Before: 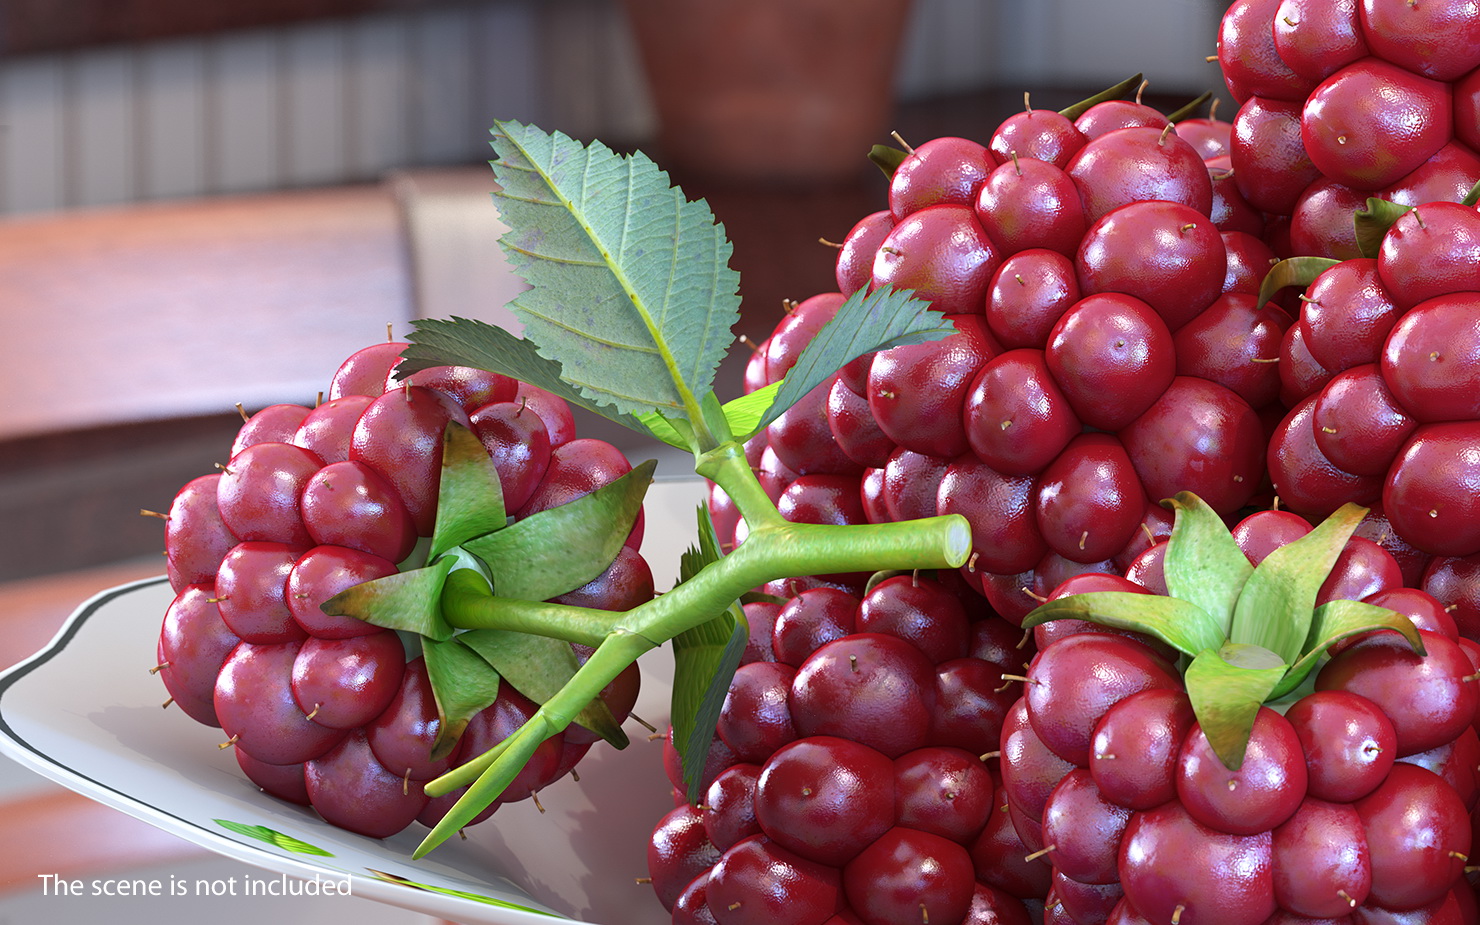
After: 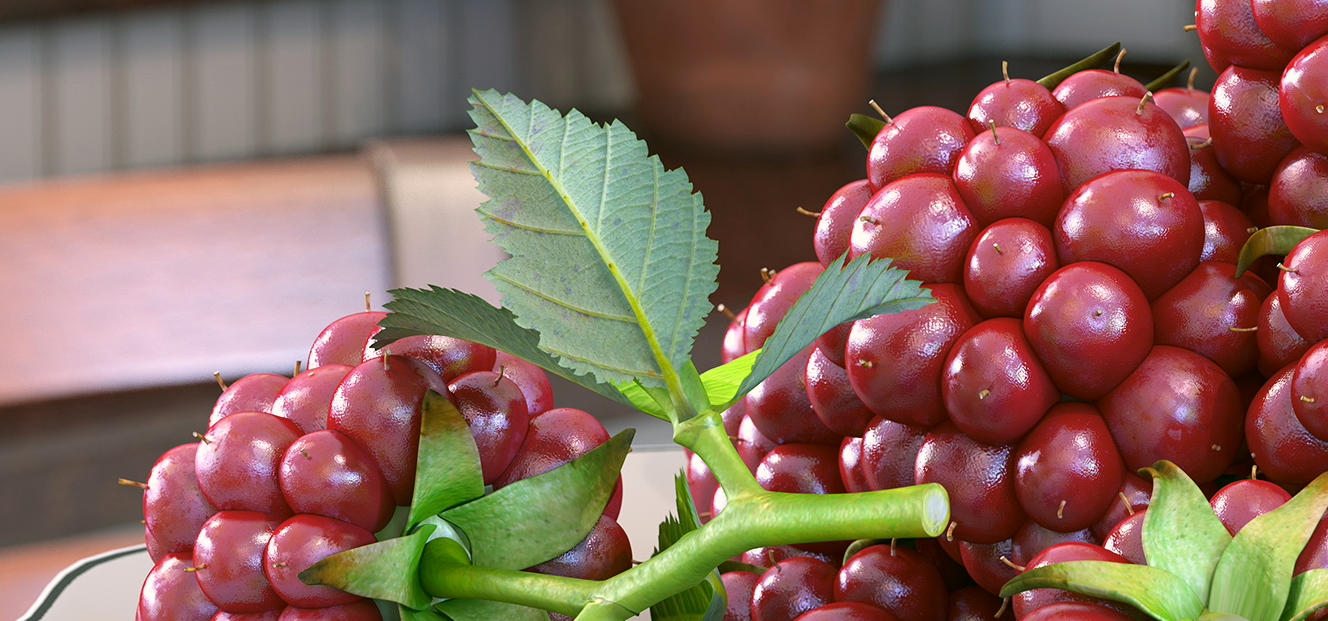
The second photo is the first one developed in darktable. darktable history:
crop: left 1.509%, top 3.452%, right 7.696%, bottom 28.452%
color correction: highlights a* 4.02, highlights b* 4.98, shadows a* -7.55, shadows b* 4.98
